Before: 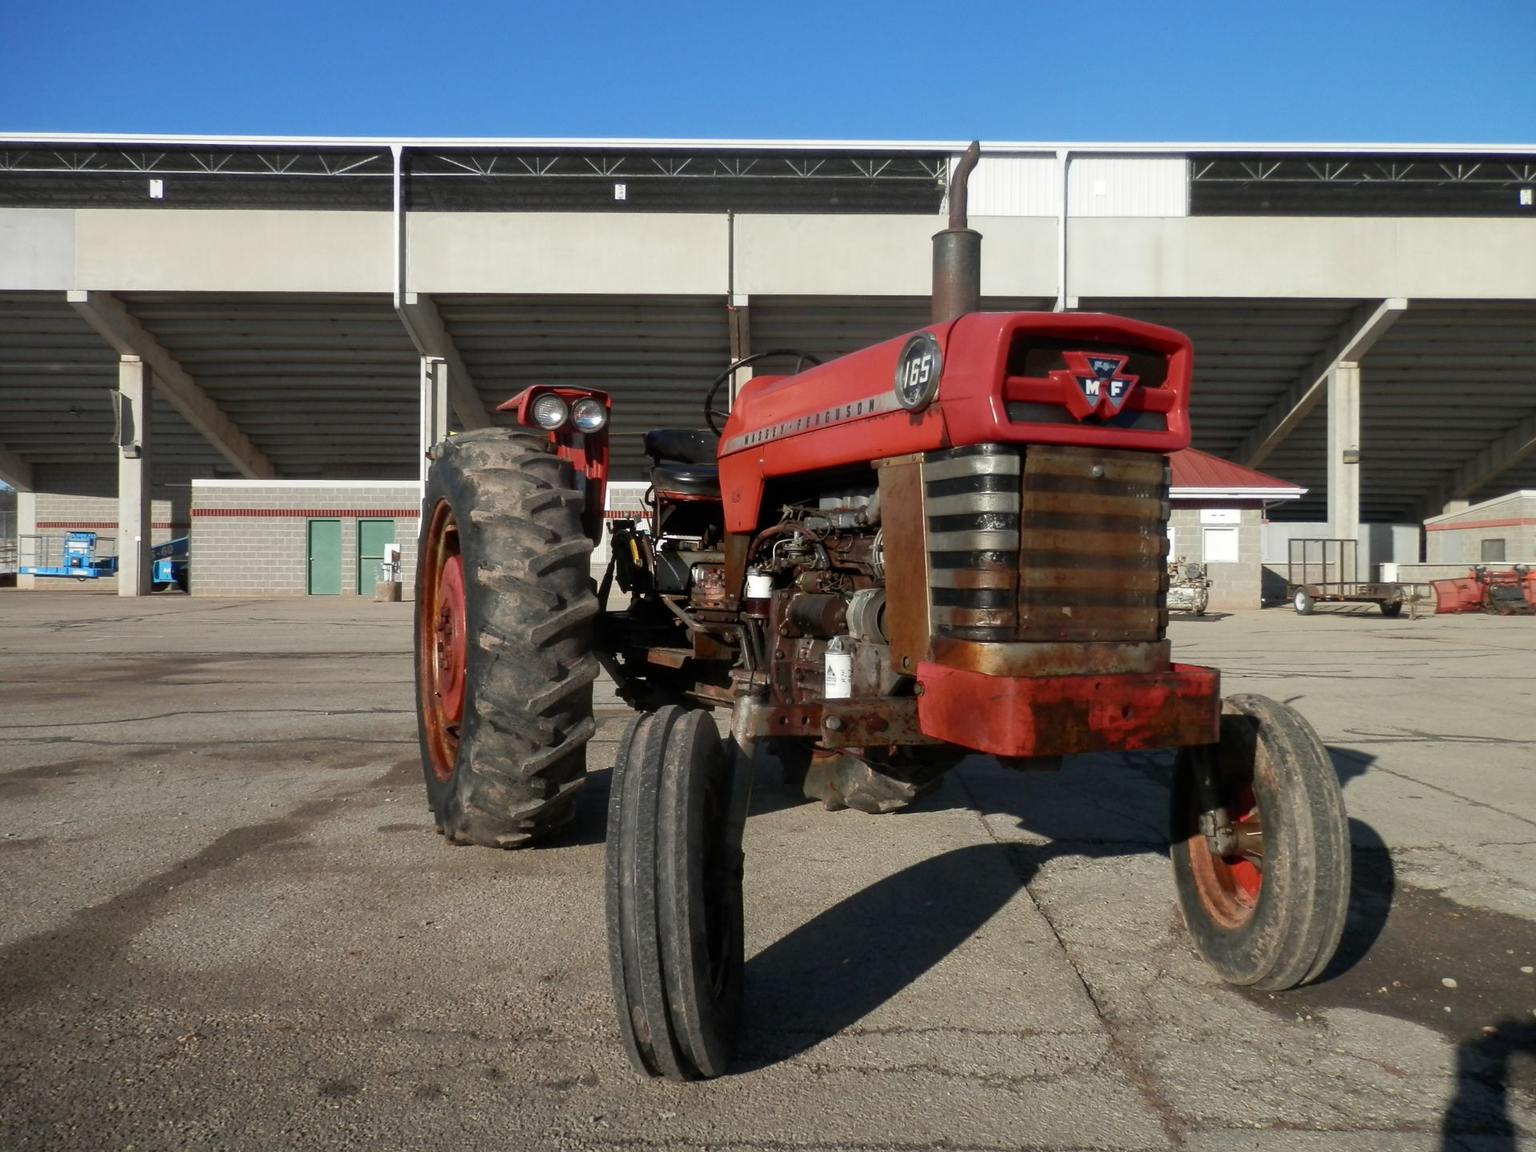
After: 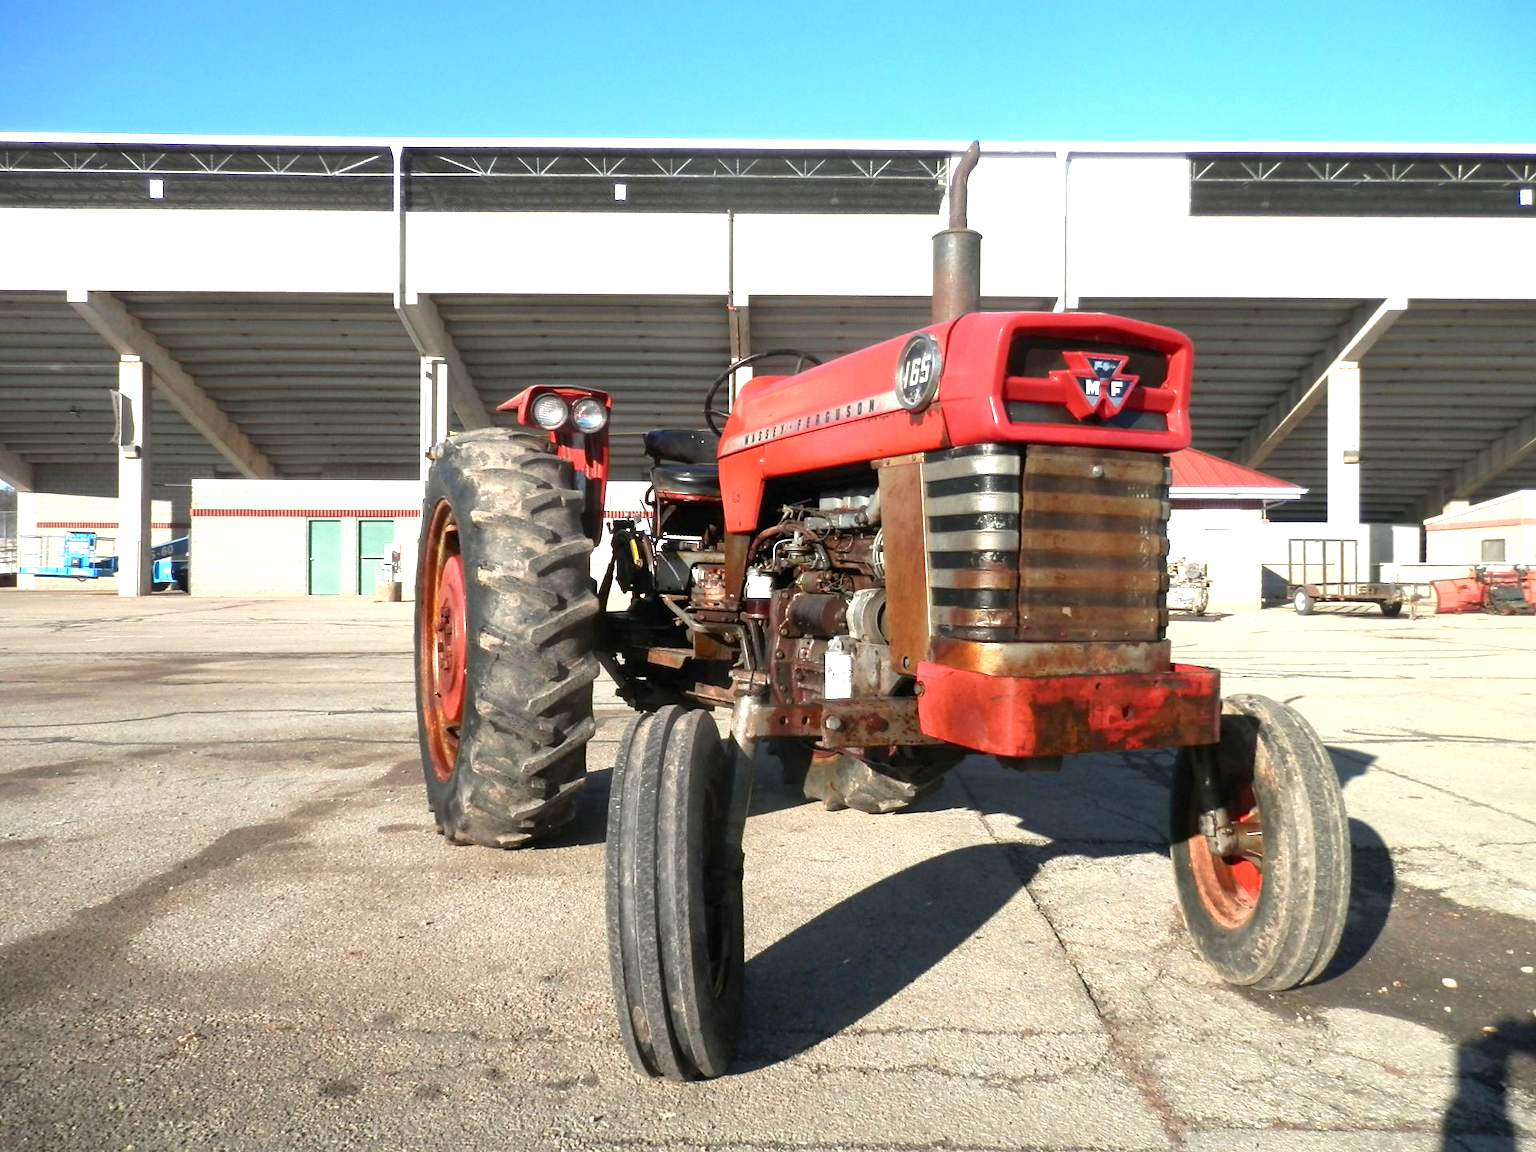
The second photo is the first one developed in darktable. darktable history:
exposure: black level correction 0, exposure 1.442 EV, compensate highlight preservation false
